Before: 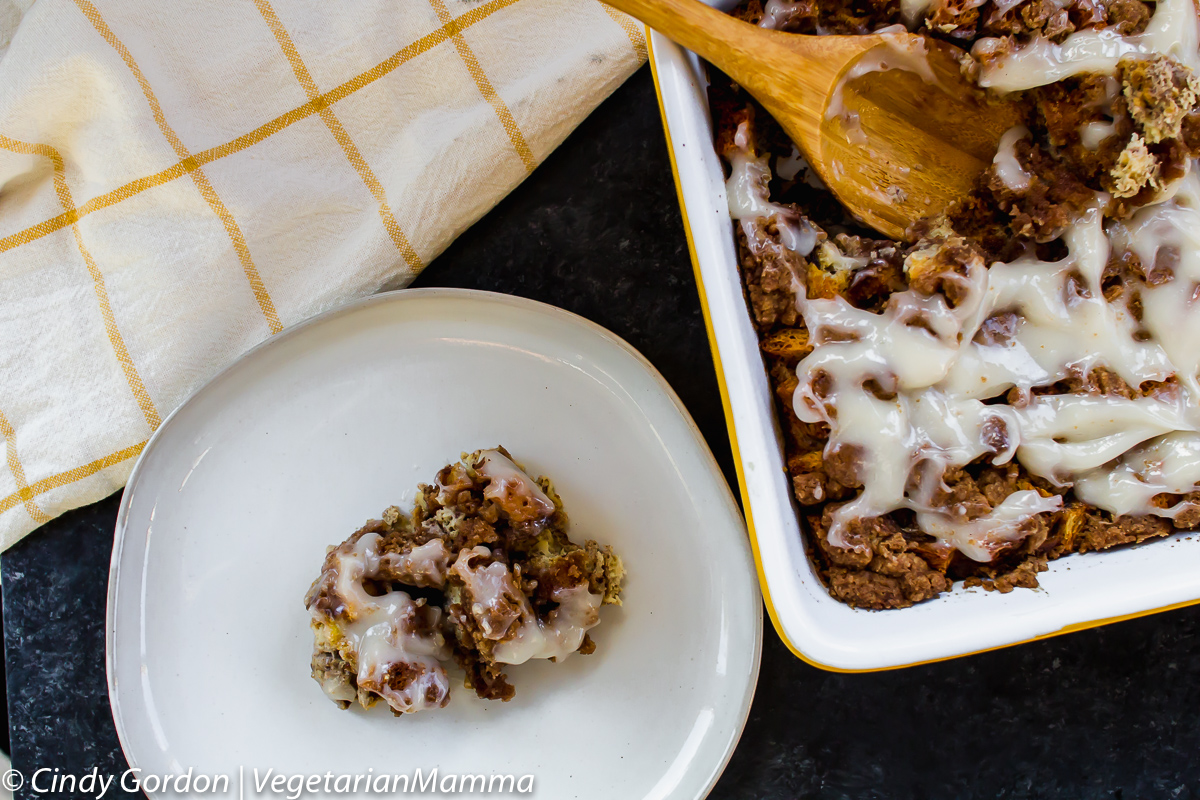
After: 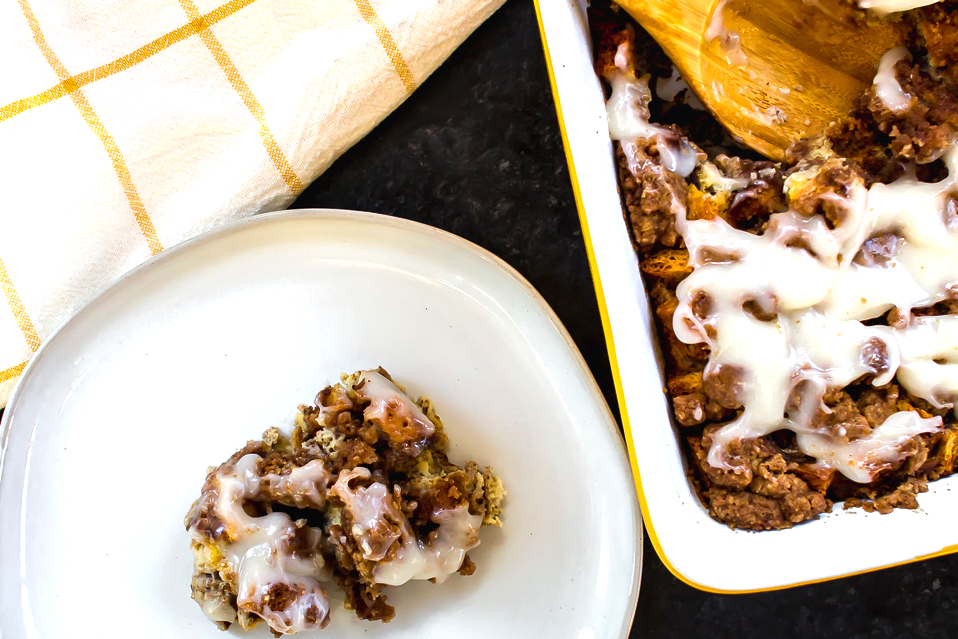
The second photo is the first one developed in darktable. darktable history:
graduated density: rotation -180°, offset 24.95
exposure: exposure 1 EV, compensate highlight preservation false
crop and rotate: left 10.071%, top 10.071%, right 10.02%, bottom 10.02%
